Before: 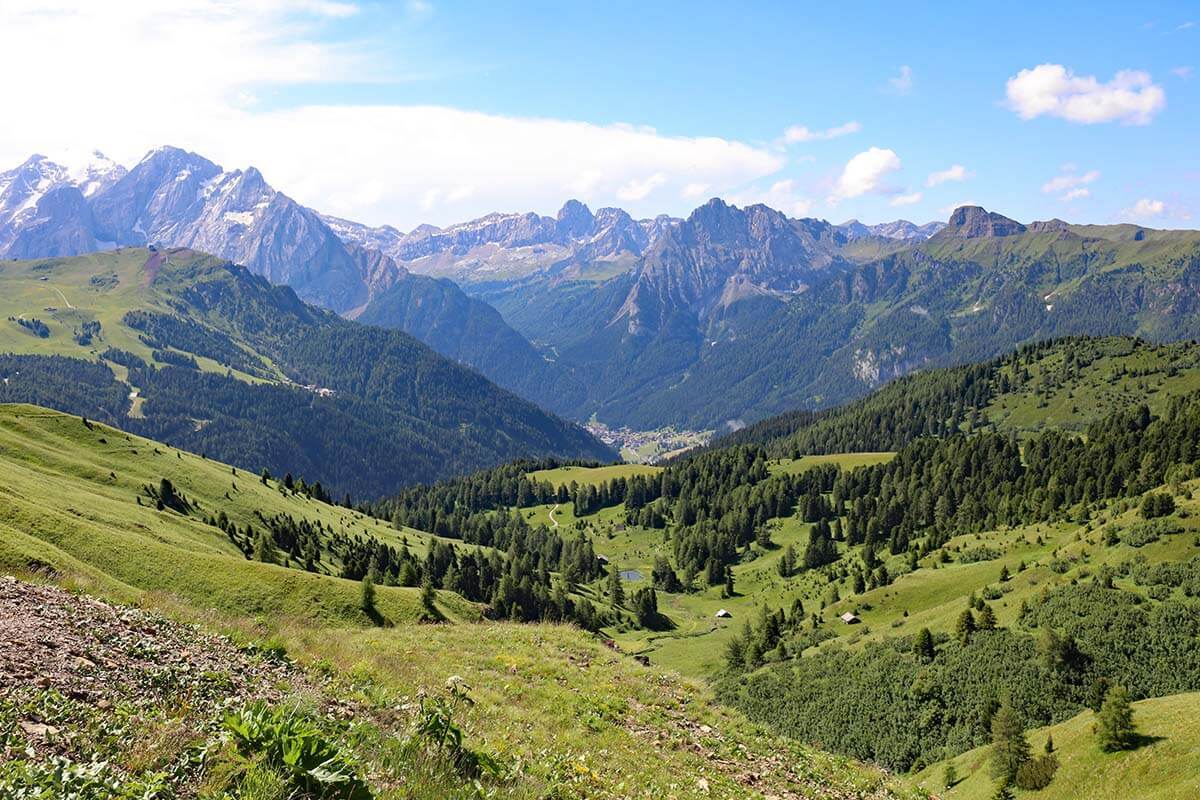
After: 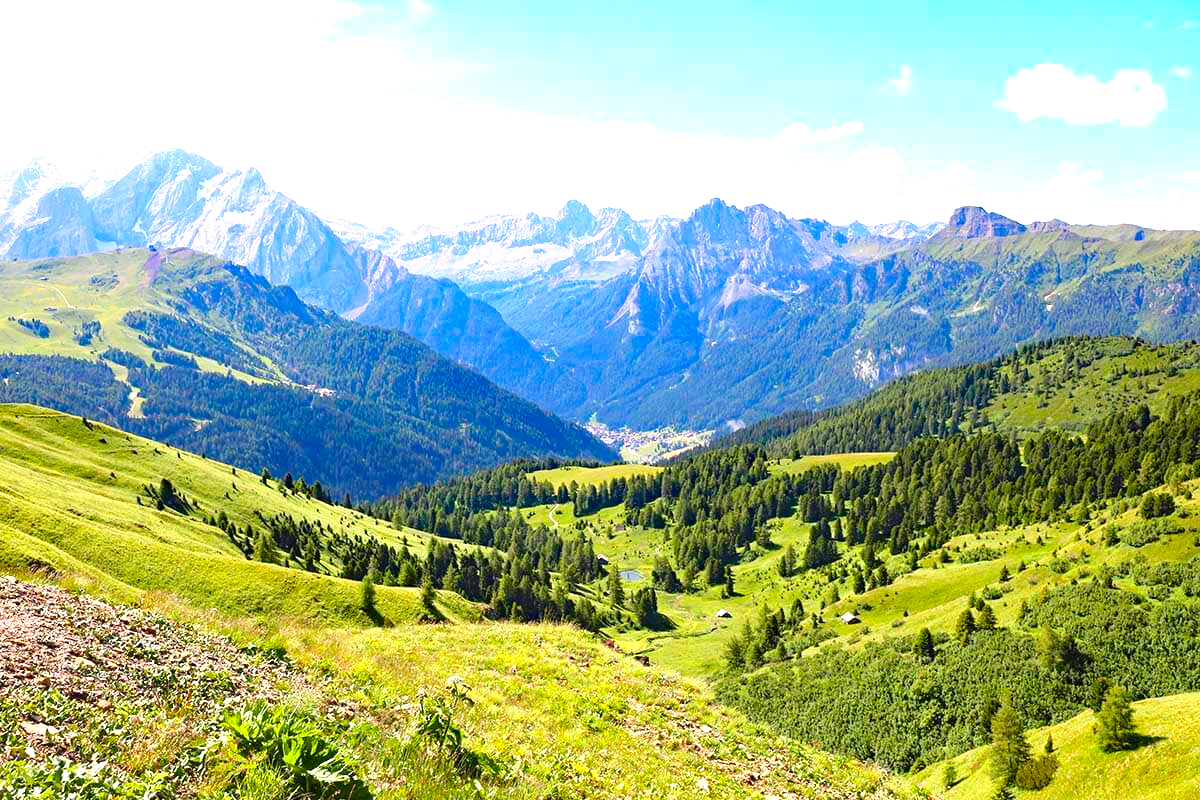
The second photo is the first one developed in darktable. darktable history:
exposure: black level correction 0, exposure 1.1 EV, compensate exposure bias true, compensate highlight preservation false
color balance rgb: linear chroma grading › global chroma 18.9%, perceptual saturation grading › global saturation 20%, perceptual saturation grading › highlights -25%, perceptual saturation grading › shadows 50%, global vibrance 18.93%
